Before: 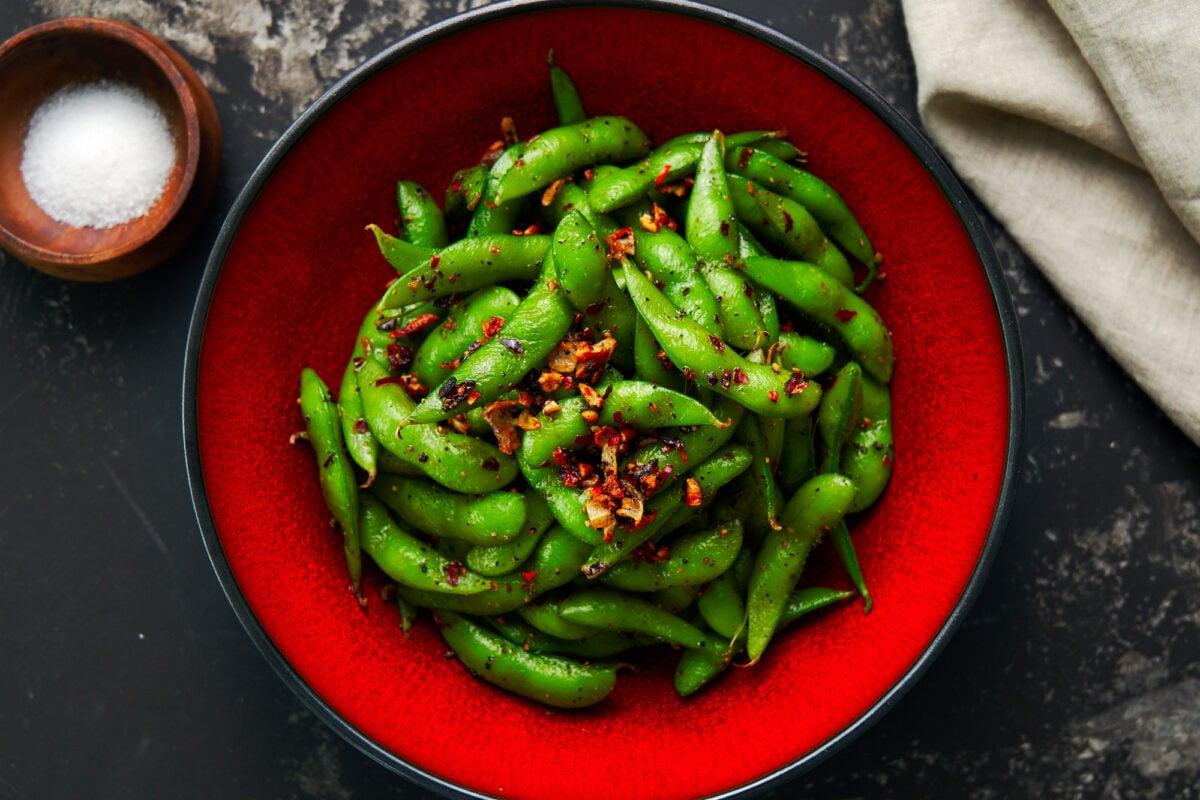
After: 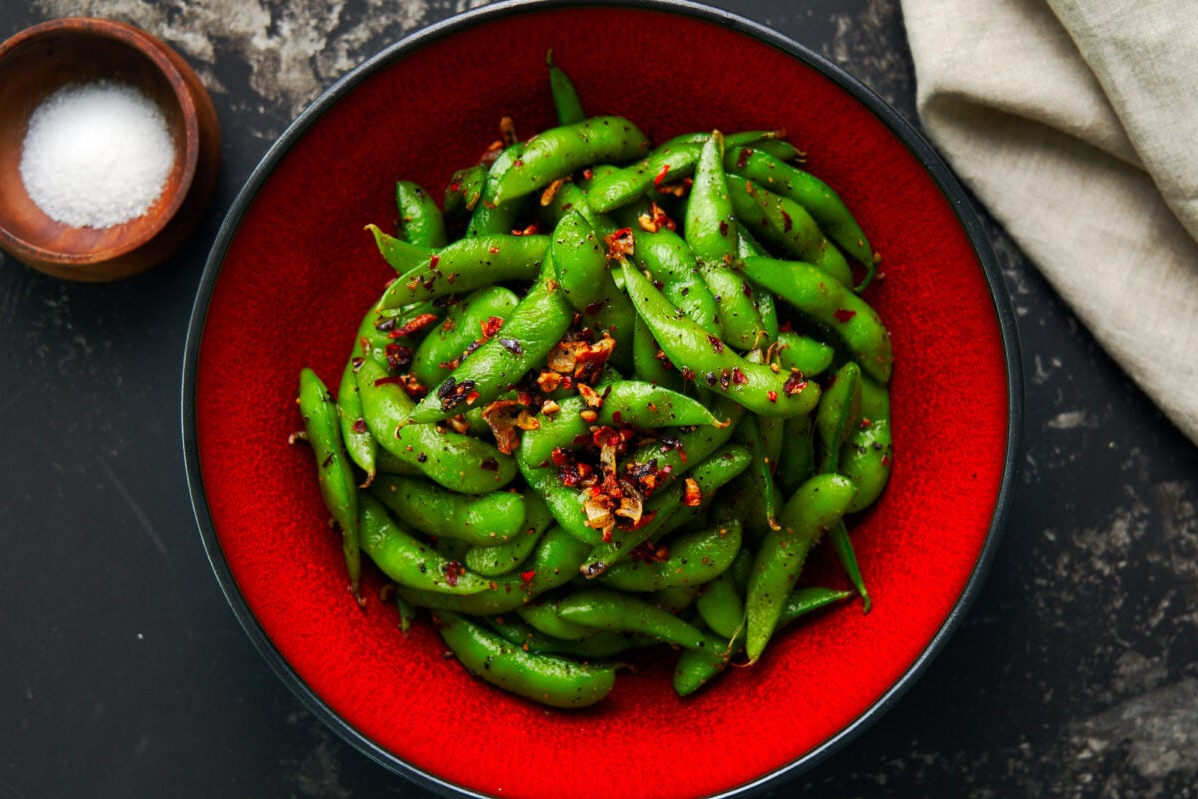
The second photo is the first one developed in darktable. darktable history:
rotate and perspective: crop left 0, crop top 0
crop and rotate: left 0.126%
